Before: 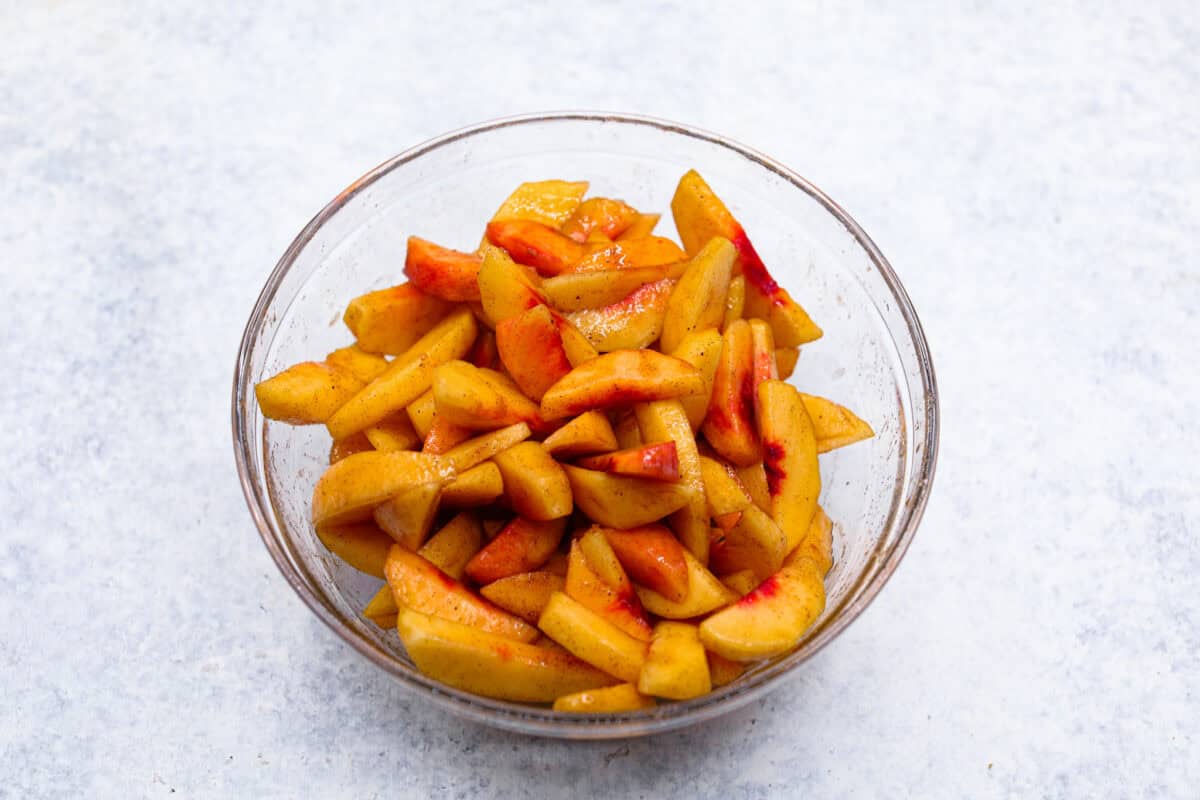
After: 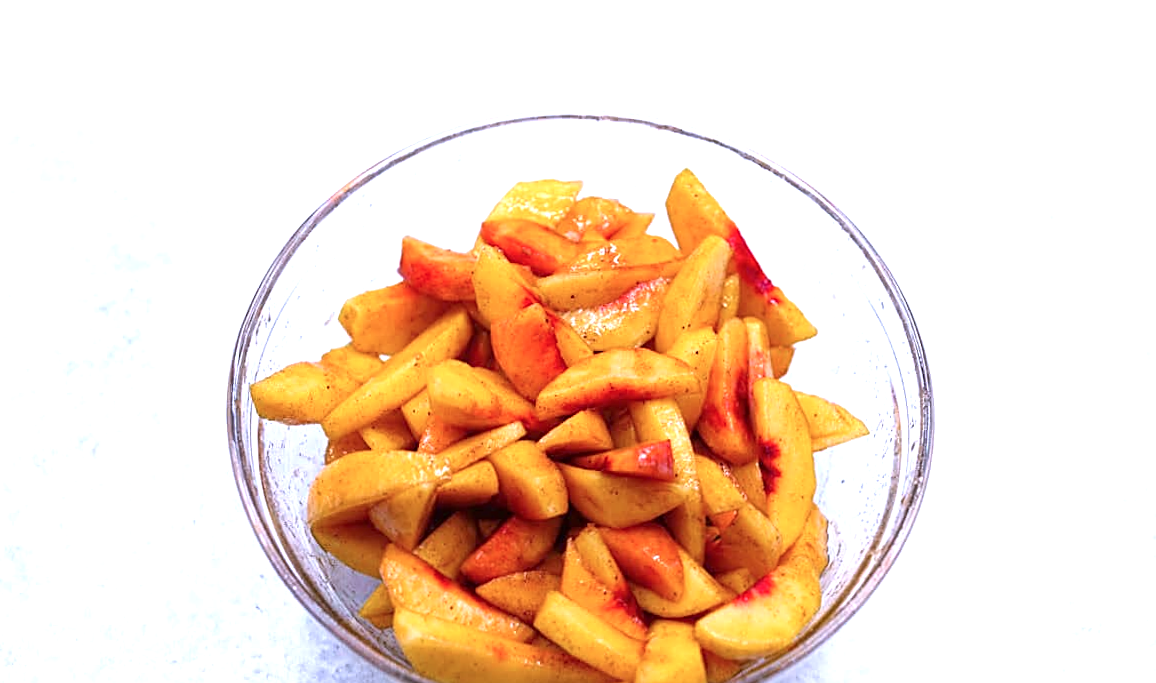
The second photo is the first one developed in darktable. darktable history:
crop and rotate: angle 0.184°, left 0.201%, right 2.922%, bottom 14.132%
color calibration: illuminant custom, x 0.373, y 0.389, temperature 4270.91 K
sharpen: on, module defaults
exposure: exposure 0.648 EV, compensate highlight preservation false
